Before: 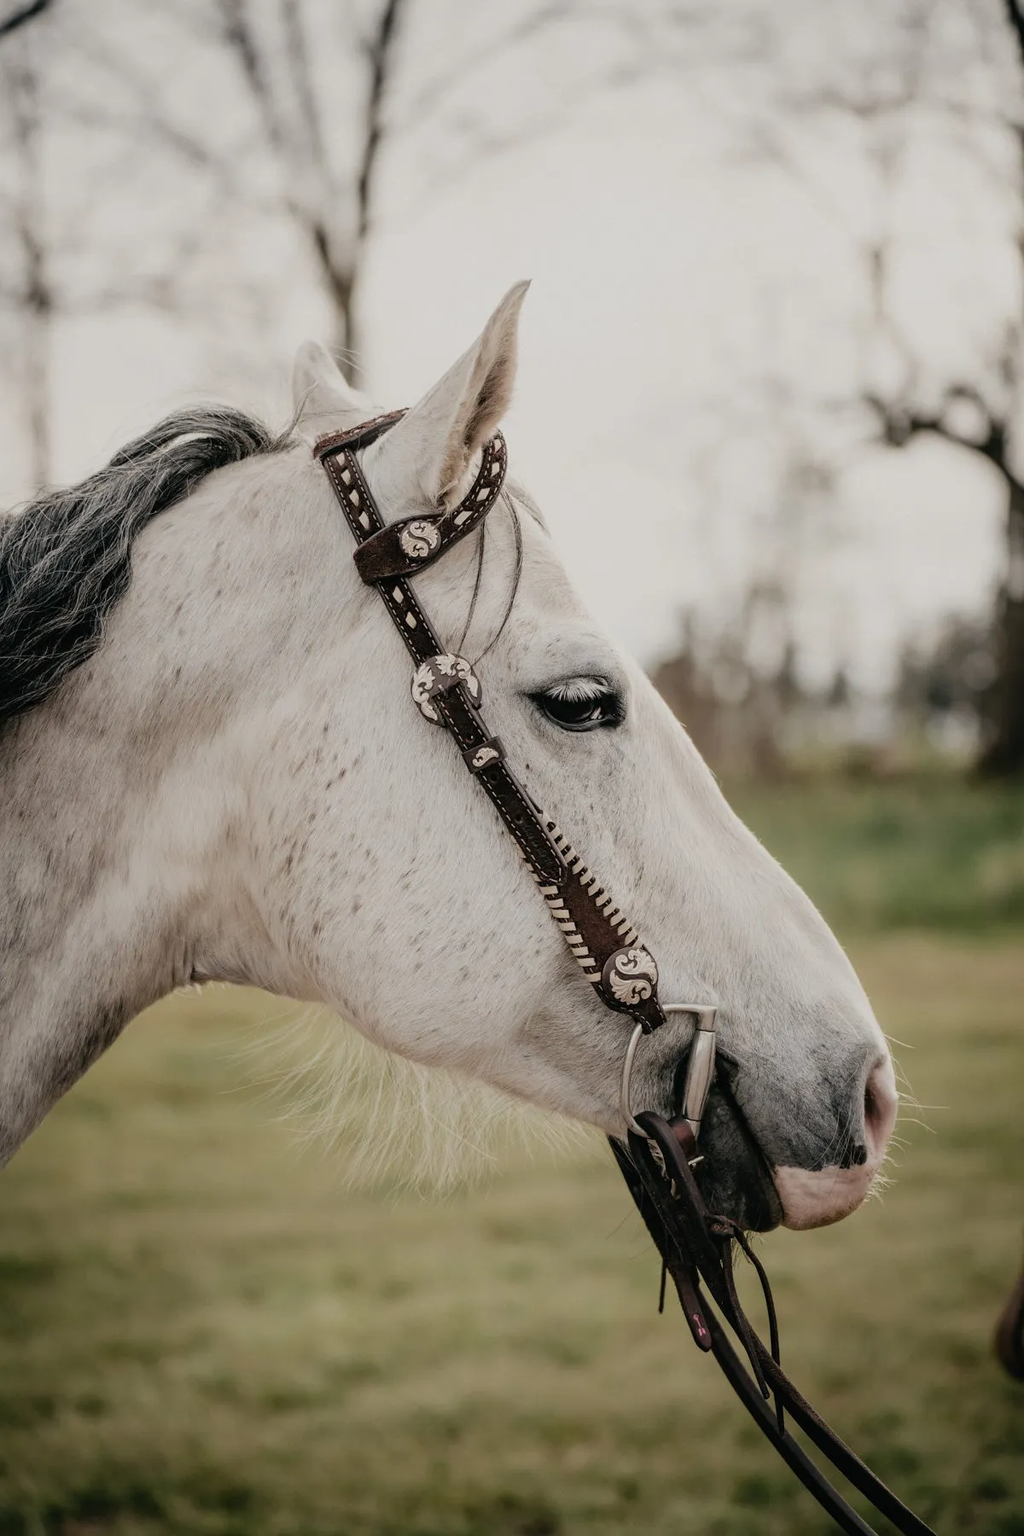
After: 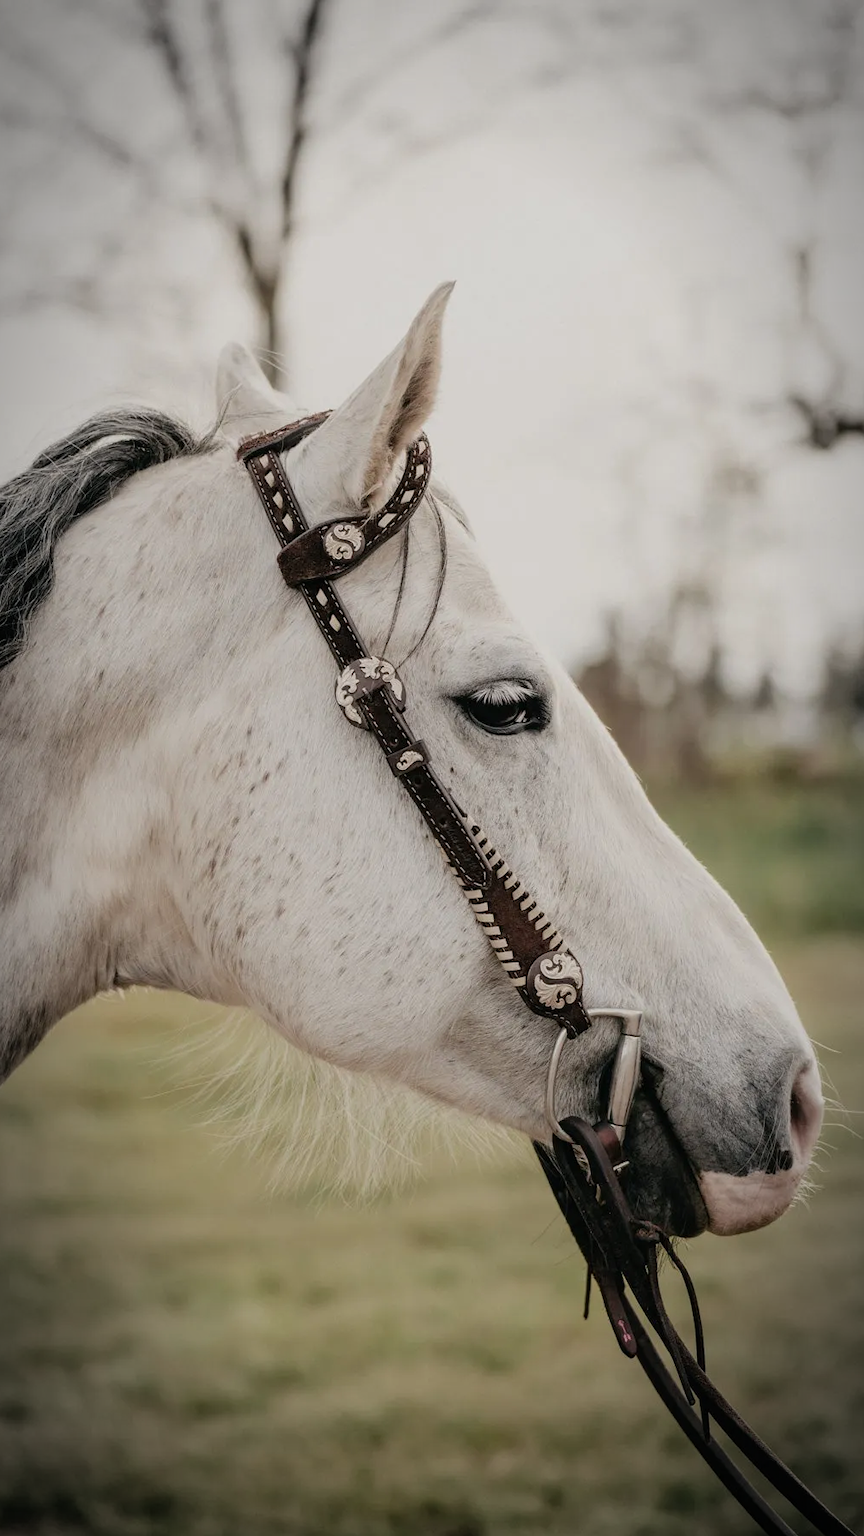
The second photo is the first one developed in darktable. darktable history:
vignetting: automatic ratio true
crop: left 7.598%, right 7.873%
